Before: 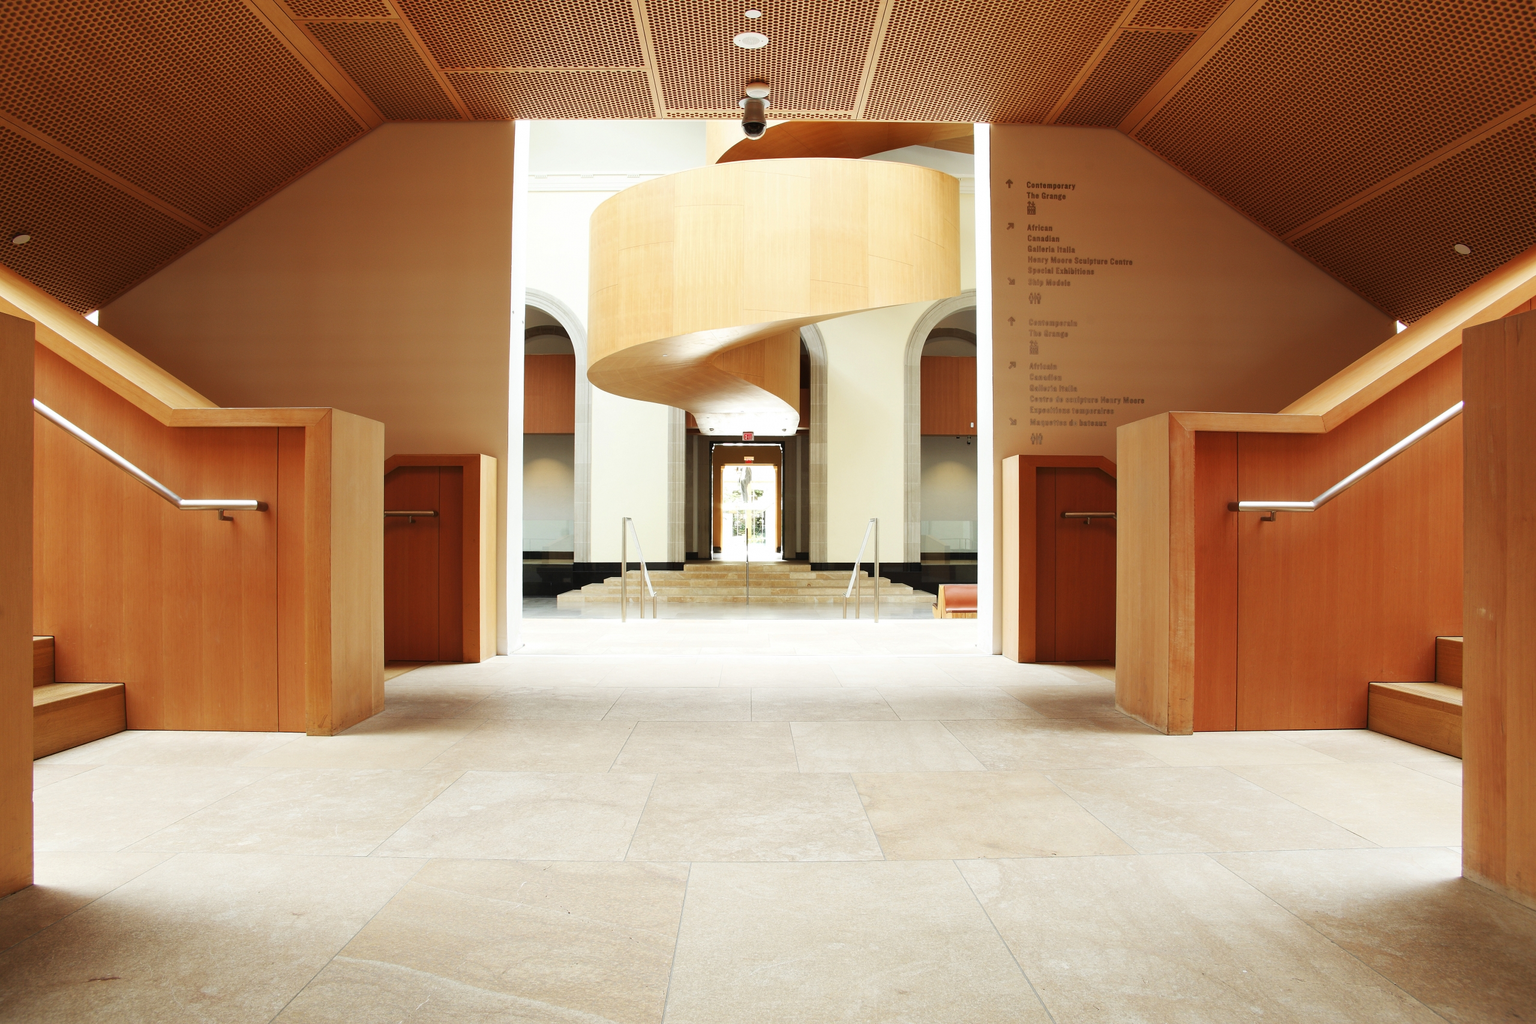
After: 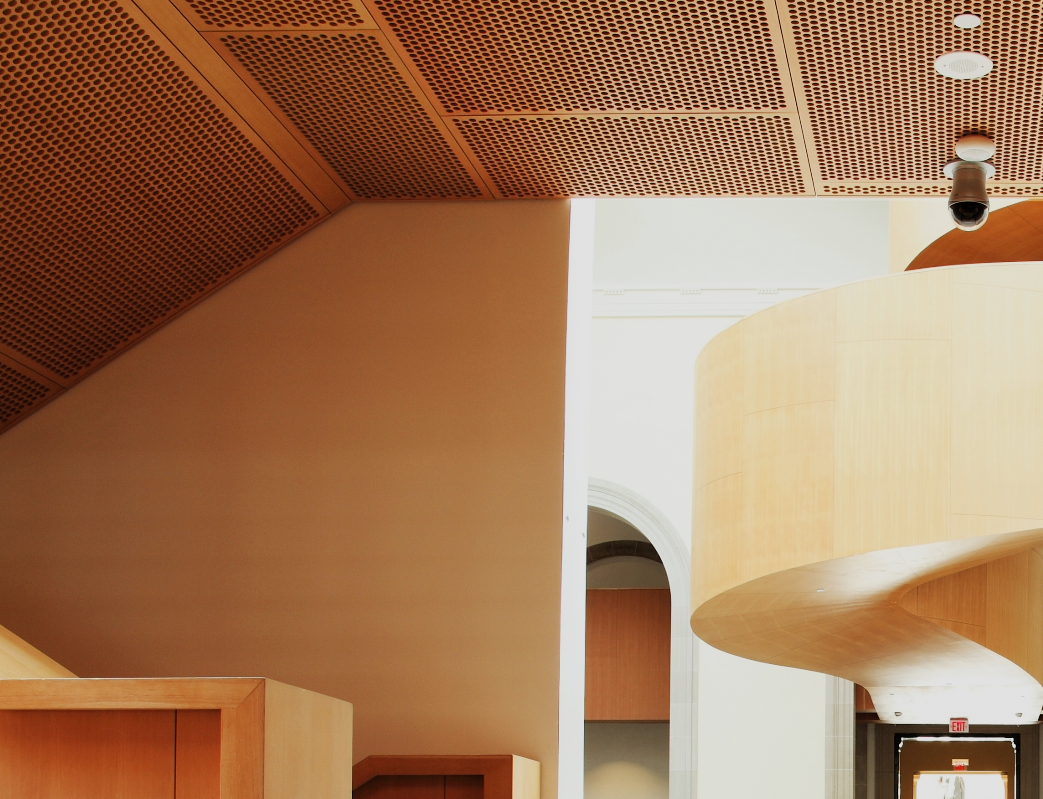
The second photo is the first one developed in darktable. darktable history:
crop and rotate: left 11.288%, top 0.118%, right 47.951%, bottom 53.065%
filmic rgb: black relative exposure -7.65 EV, white relative exposure 4.56 EV, hardness 3.61
levels: levels [0, 0.474, 0.947]
